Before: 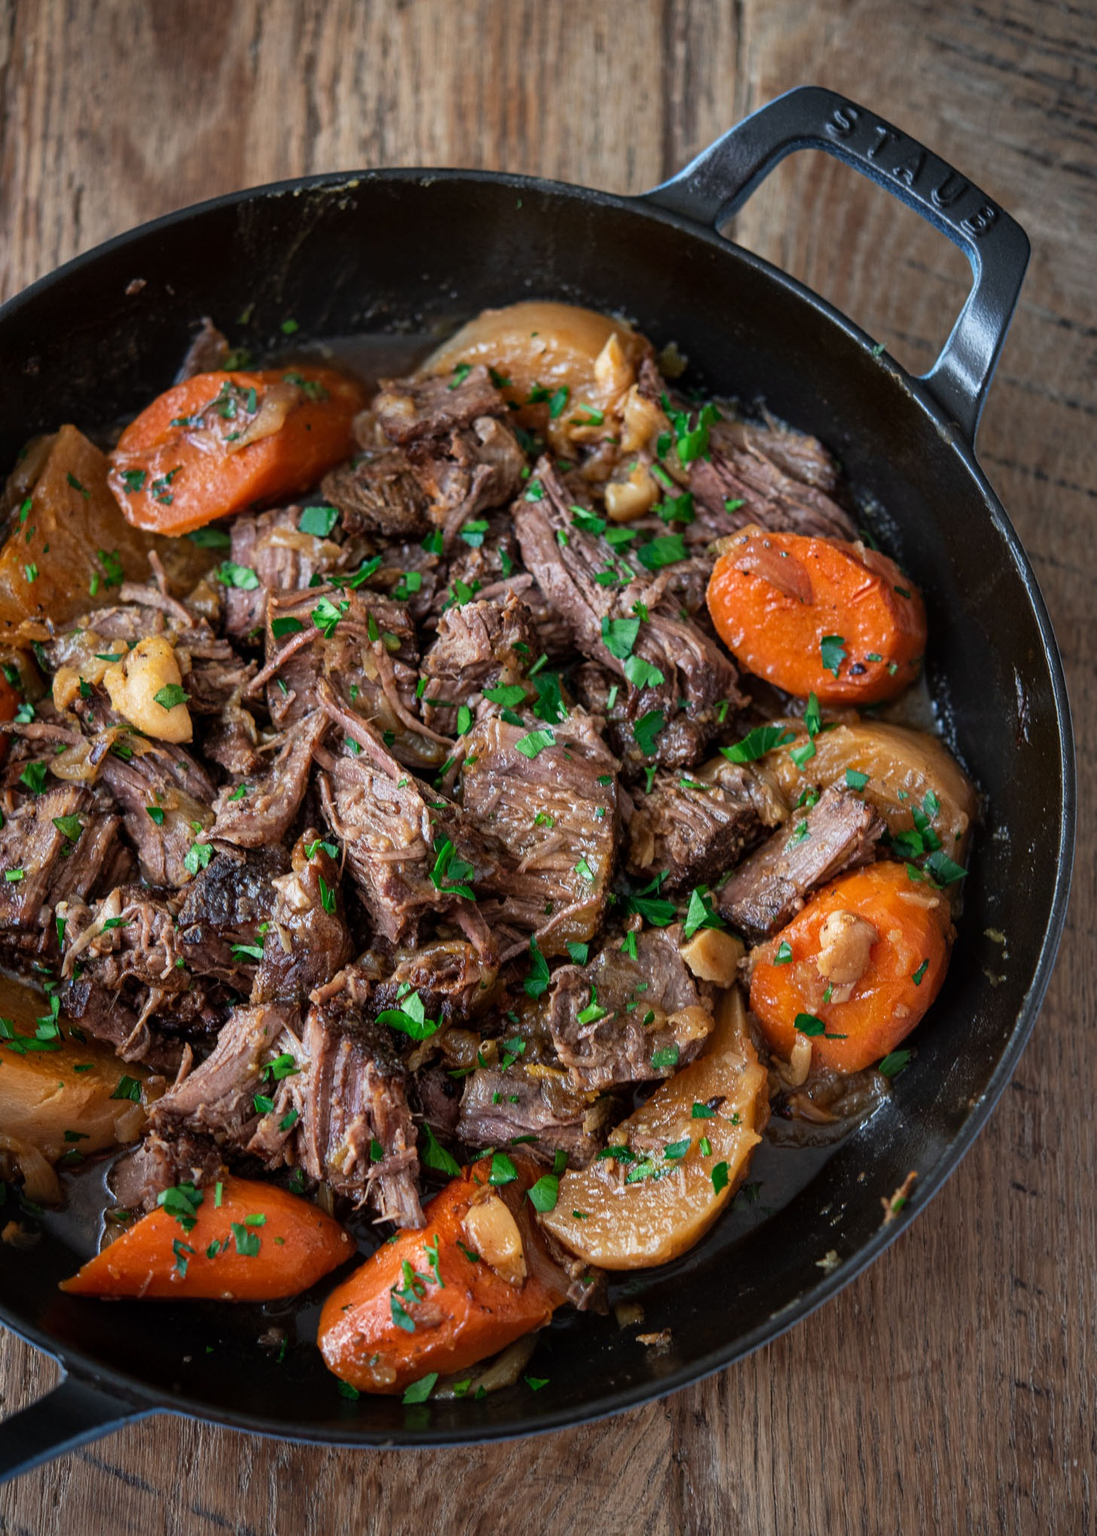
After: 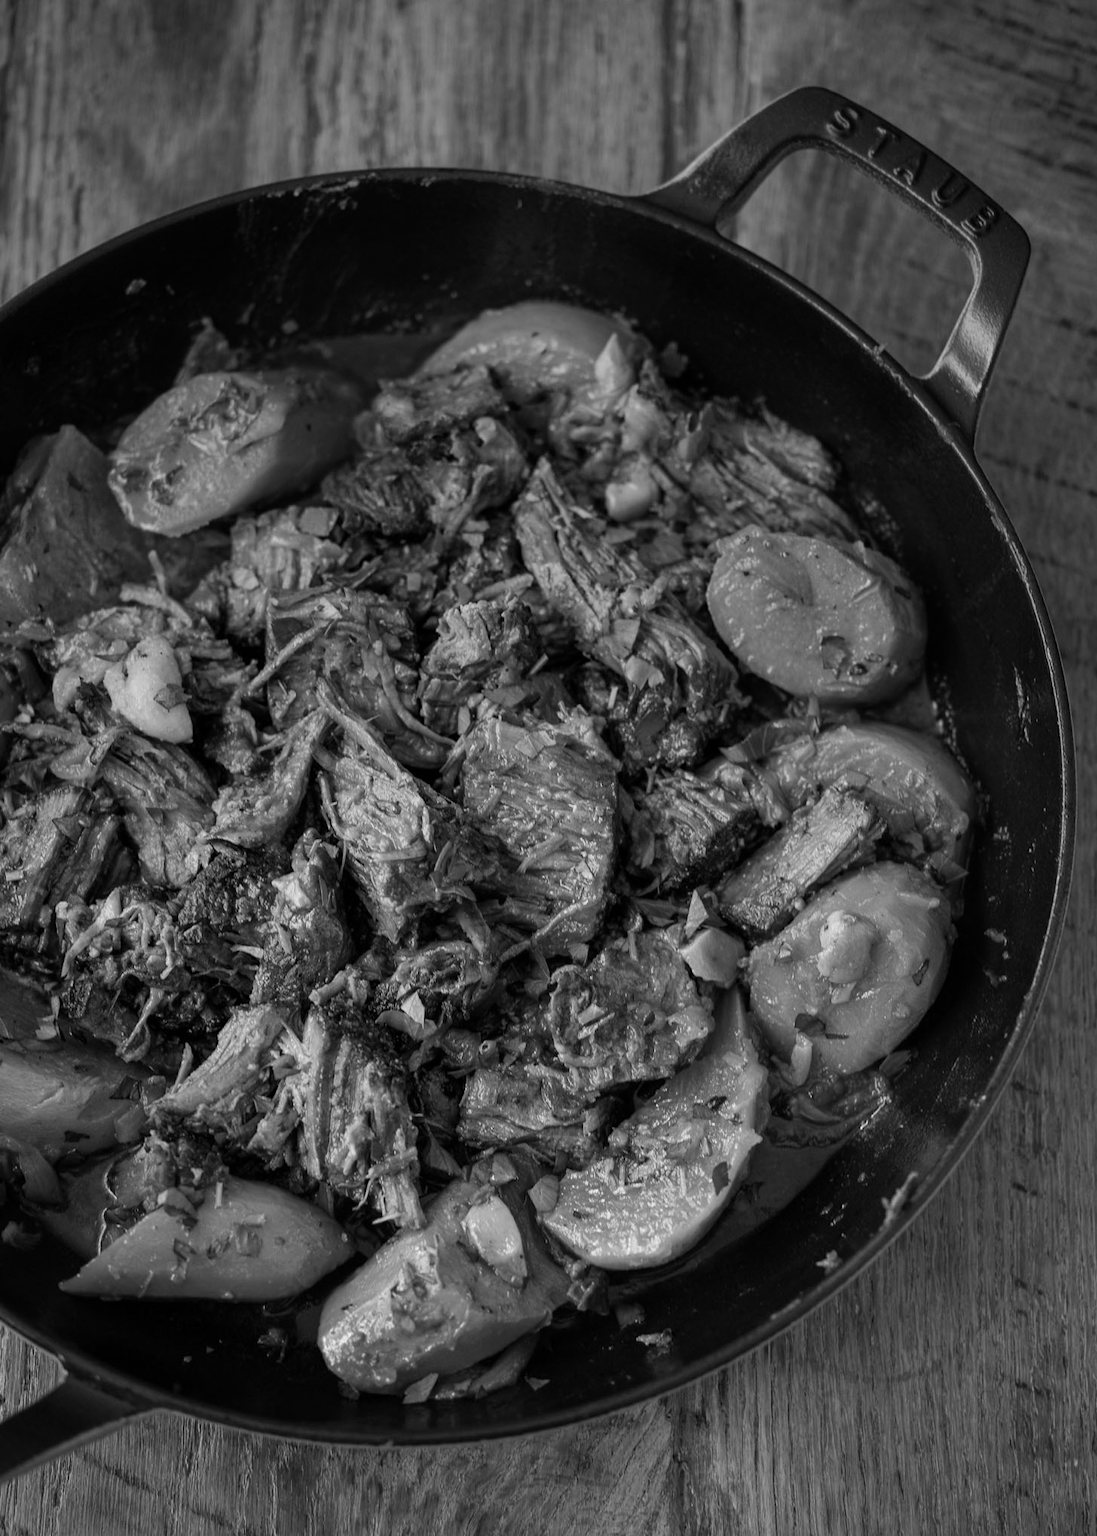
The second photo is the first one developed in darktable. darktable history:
monochrome: on, module defaults
graduated density: hue 238.83°, saturation 50%
